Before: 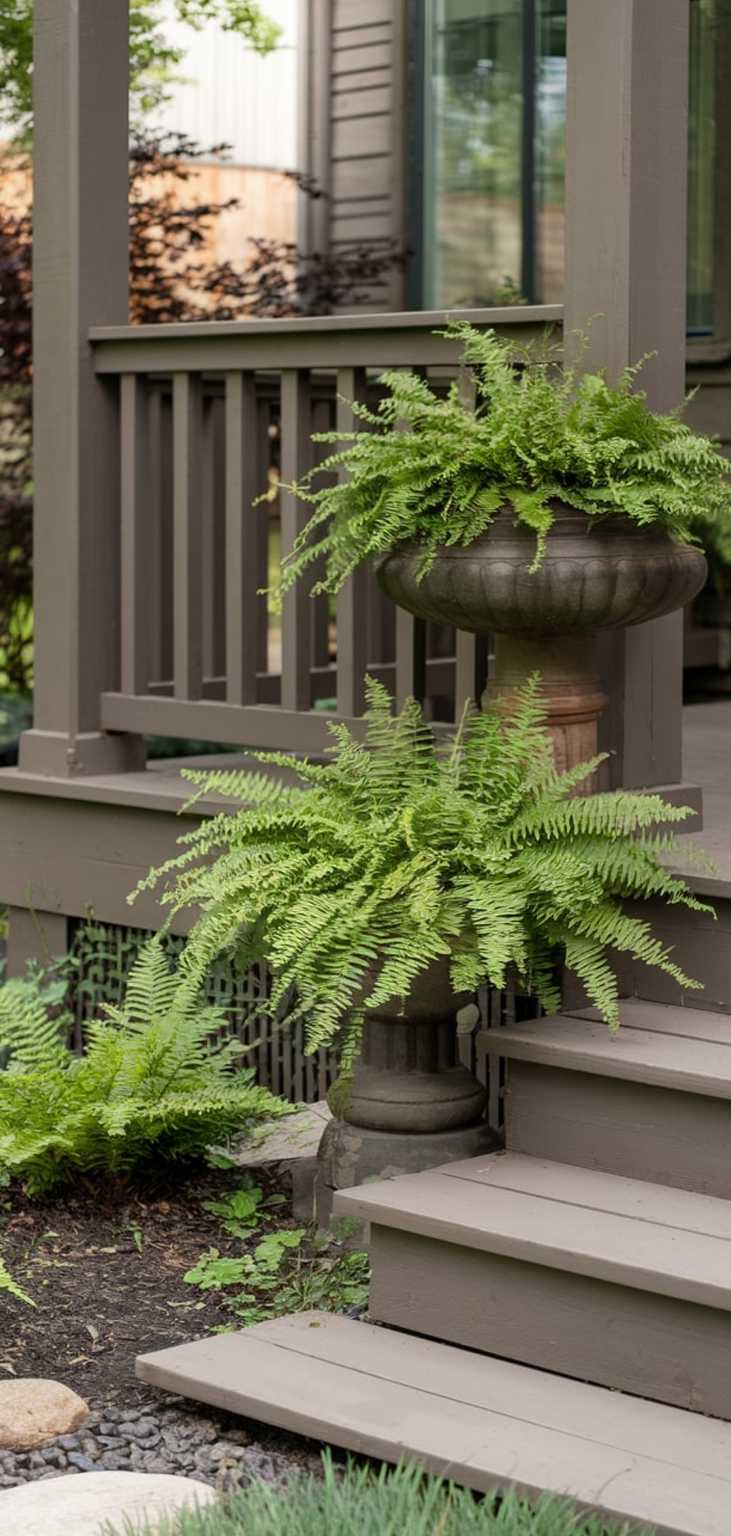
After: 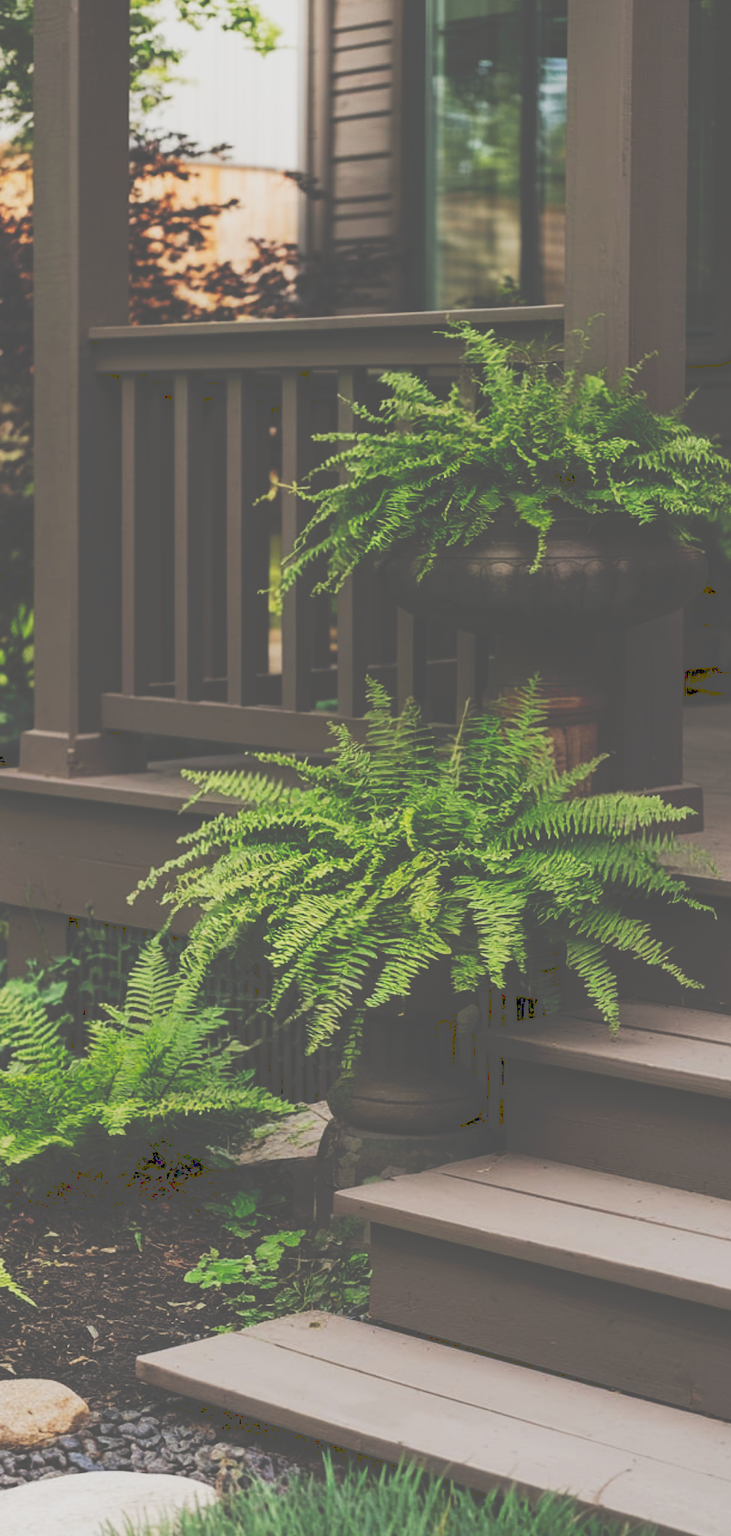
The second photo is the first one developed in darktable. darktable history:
exposure: exposure -0.582 EV, compensate highlight preservation false
tone curve: curves: ch0 [(0, 0) (0.003, 0.331) (0.011, 0.333) (0.025, 0.333) (0.044, 0.334) (0.069, 0.335) (0.1, 0.338) (0.136, 0.342) (0.177, 0.347) (0.224, 0.352) (0.277, 0.359) (0.335, 0.39) (0.399, 0.434) (0.468, 0.509) (0.543, 0.615) (0.623, 0.731) (0.709, 0.814) (0.801, 0.88) (0.898, 0.921) (1, 1)], preserve colors none
